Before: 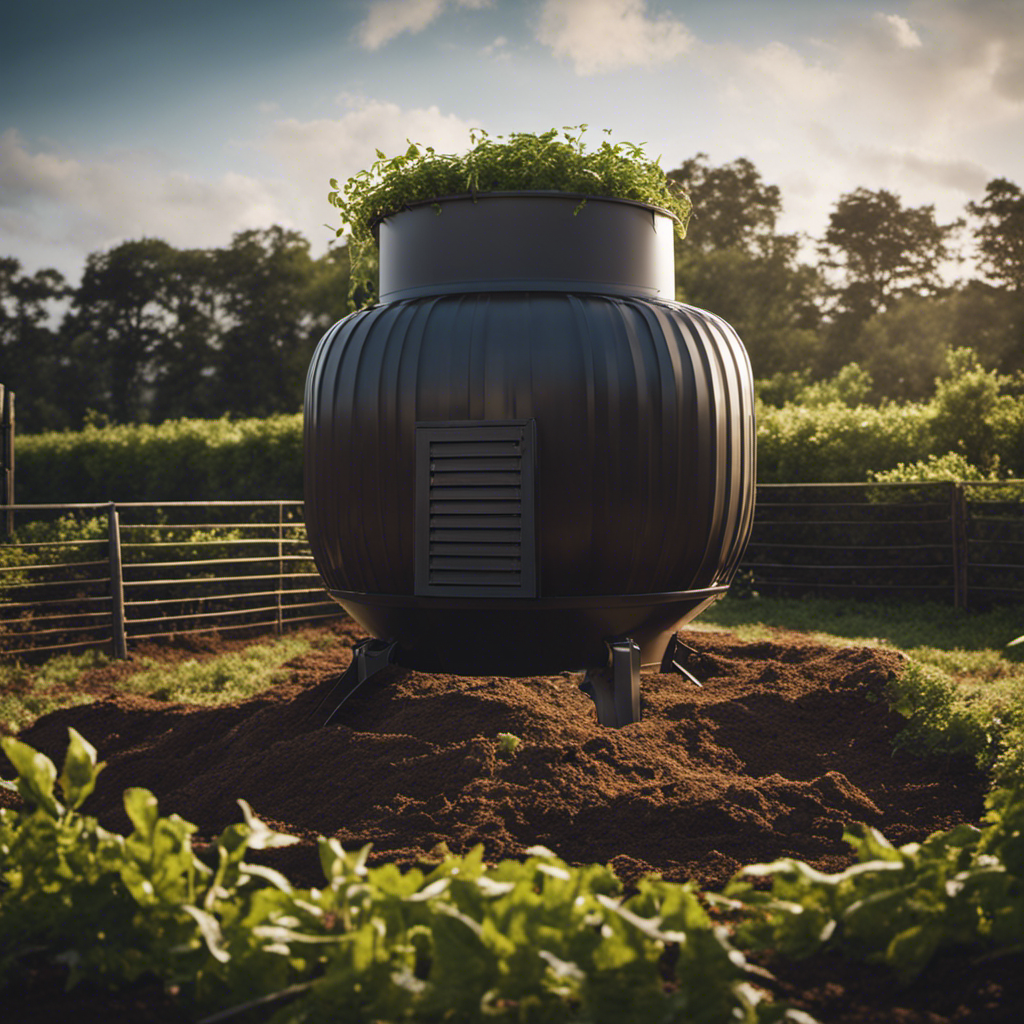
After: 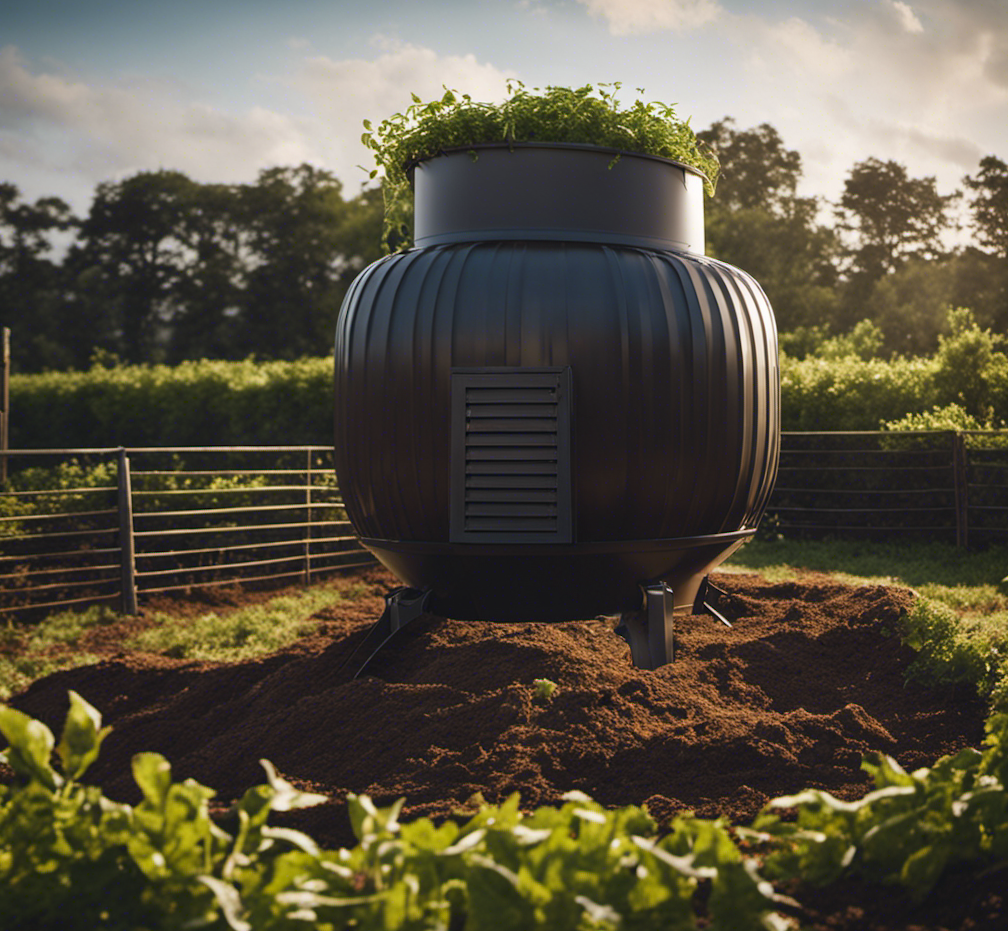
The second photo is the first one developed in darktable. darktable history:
rotate and perspective: rotation -0.013°, lens shift (vertical) -0.027, lens shift (horizontal) 0.178, crop left 0.016, crop right 0.989, crop top 0.082, crop bottom 0.918
contrast brightness saturation: contrast 0.04, saturation 0.07
